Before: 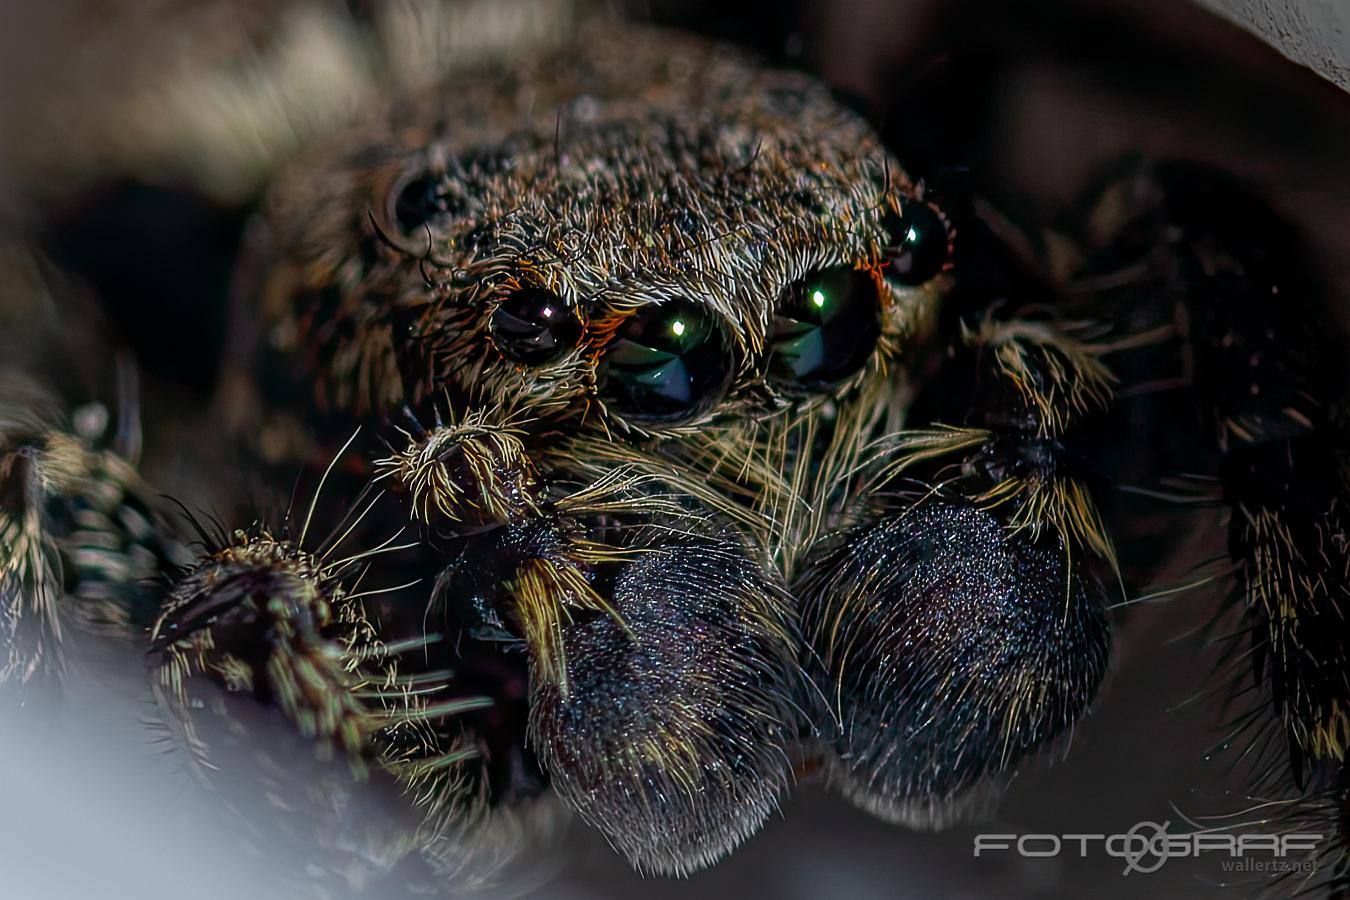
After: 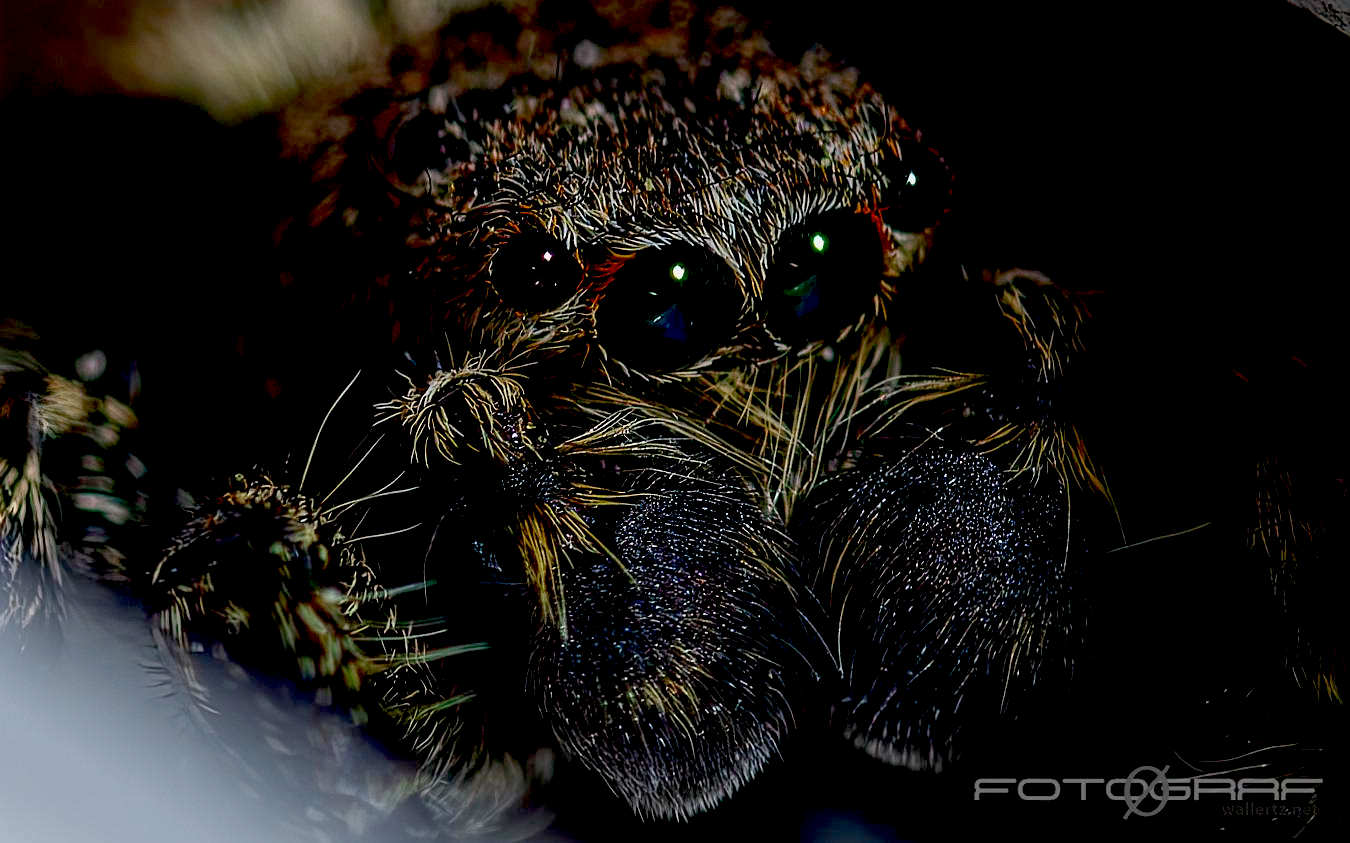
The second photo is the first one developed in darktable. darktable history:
crop and rotate: top 6.25%
exposure: black level correction 0.056, exposure -0.039 EV, compensate highlight preservation false
